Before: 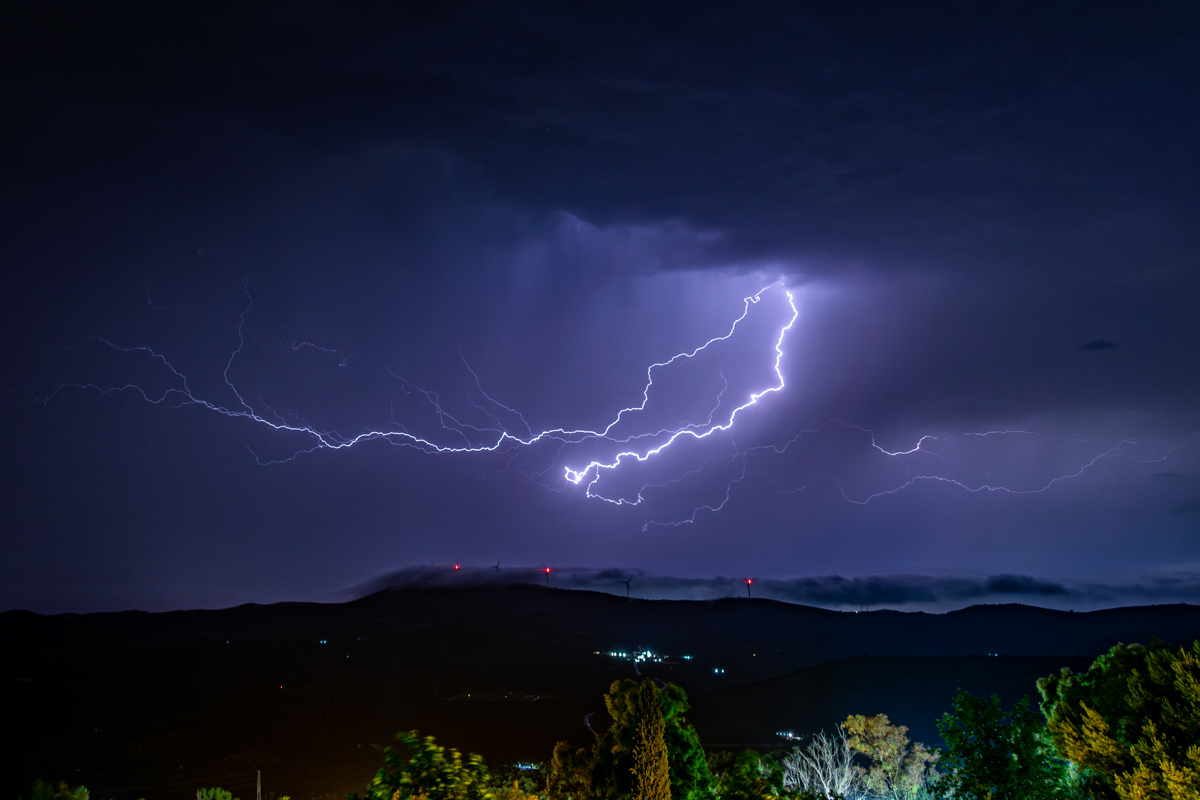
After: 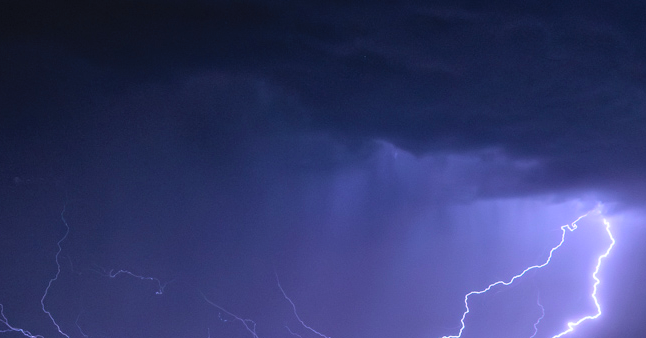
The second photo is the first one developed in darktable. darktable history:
exposure: compensate highlight preservation false
contrast brightness saturation: contrast 0.14, brightness 0.21
color balance rgb: perceptual saturation grading › global saturation 34.05%, global vibrance 5.56%
crop: left 15.306%, top 9.065%, right 30.789%, bottom 48.638%
